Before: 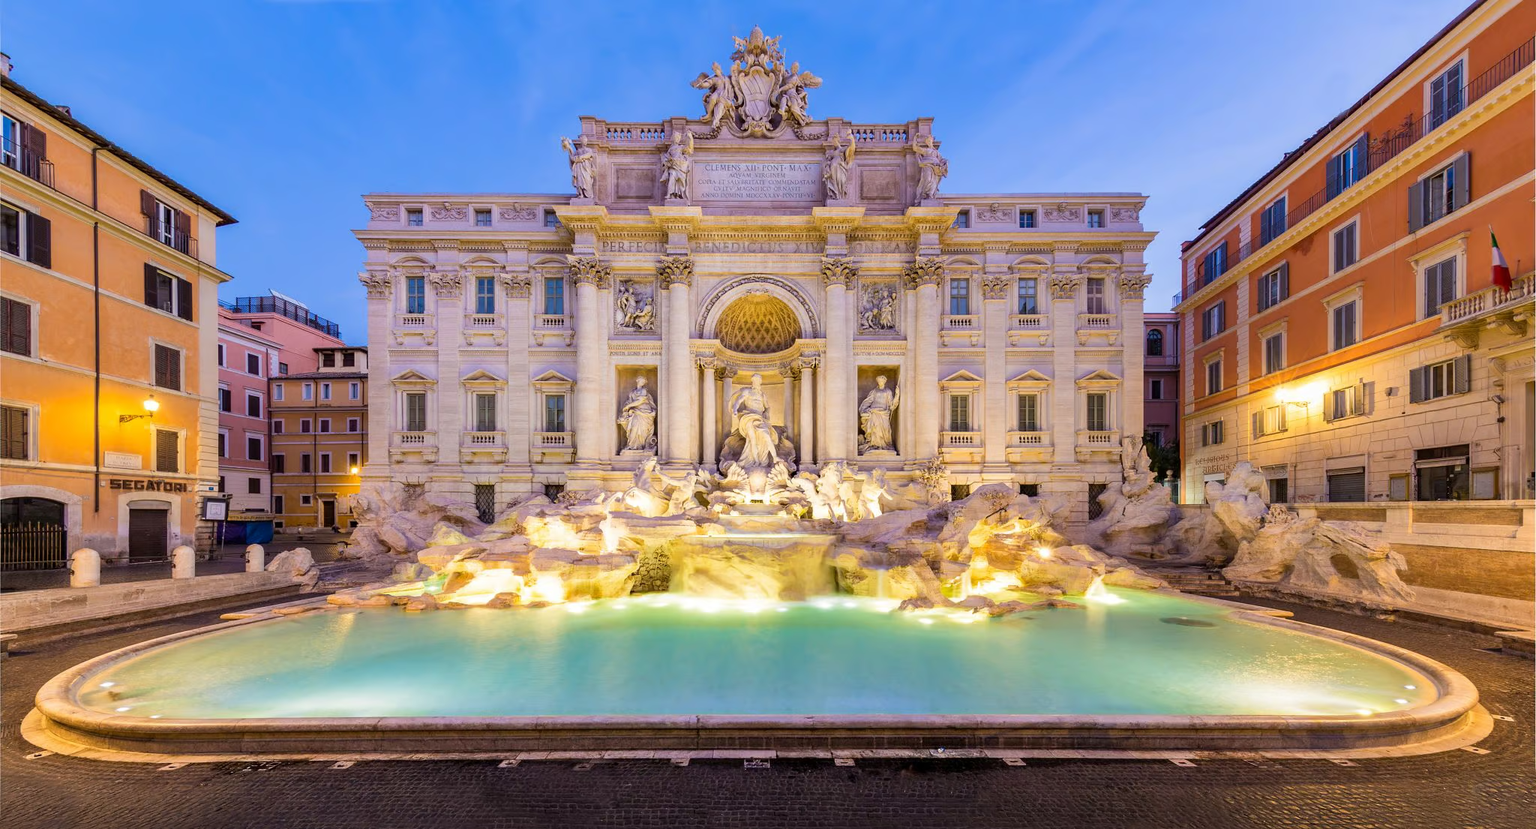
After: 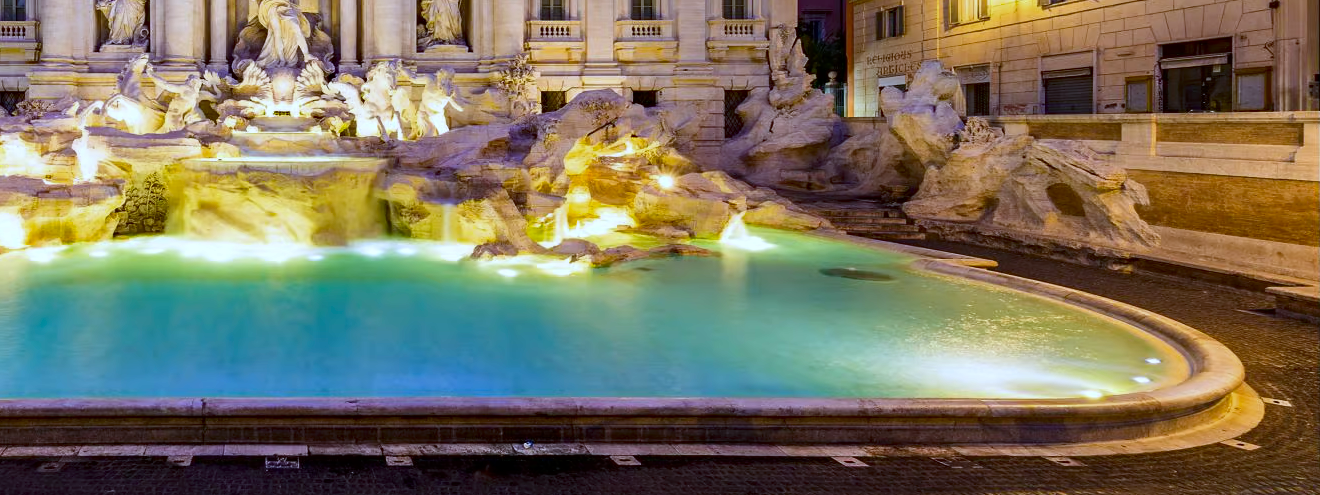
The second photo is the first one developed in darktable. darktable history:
contrast brightness saturation: contrast 0.07, brightness -0.14, saturation 0.11
haze removal: on, module defaults
white balance: red 0.926, green 1.003, blue 1.133
crop and rotate: left 35.509%, top 50.238%, bottom 4.934%
